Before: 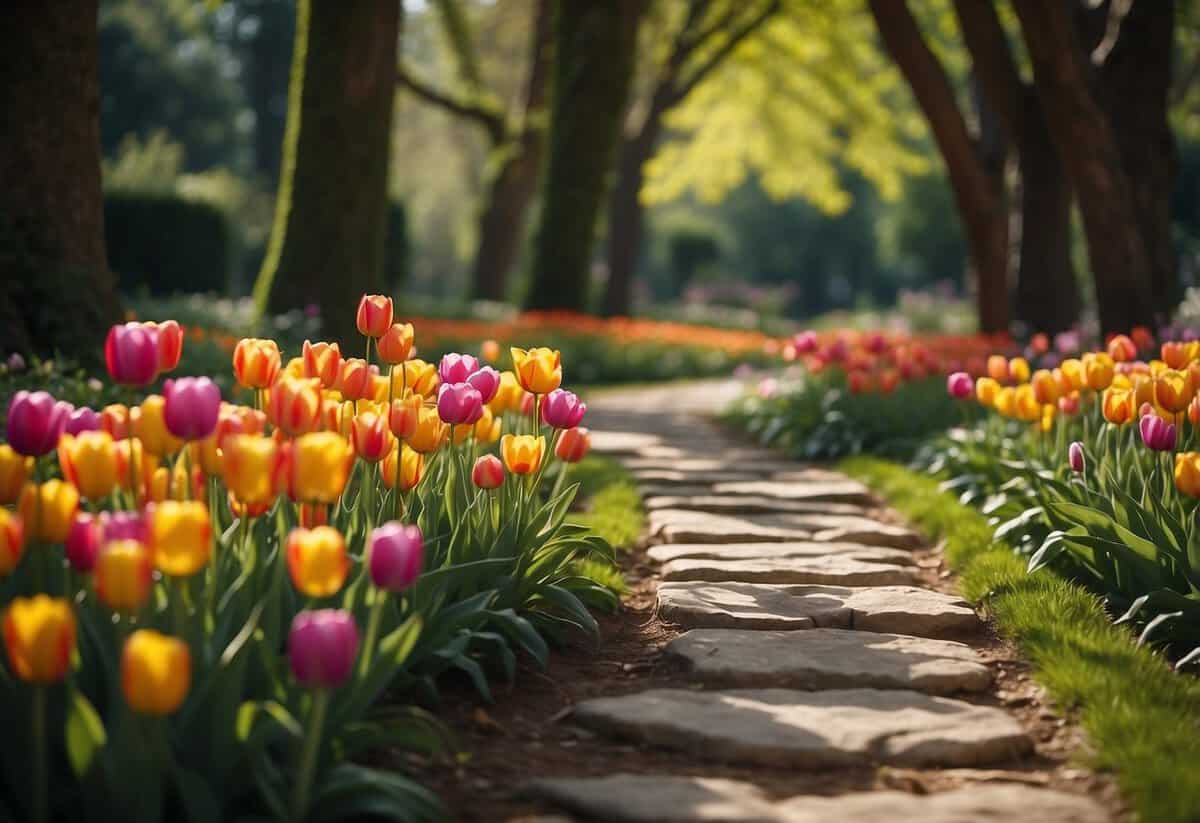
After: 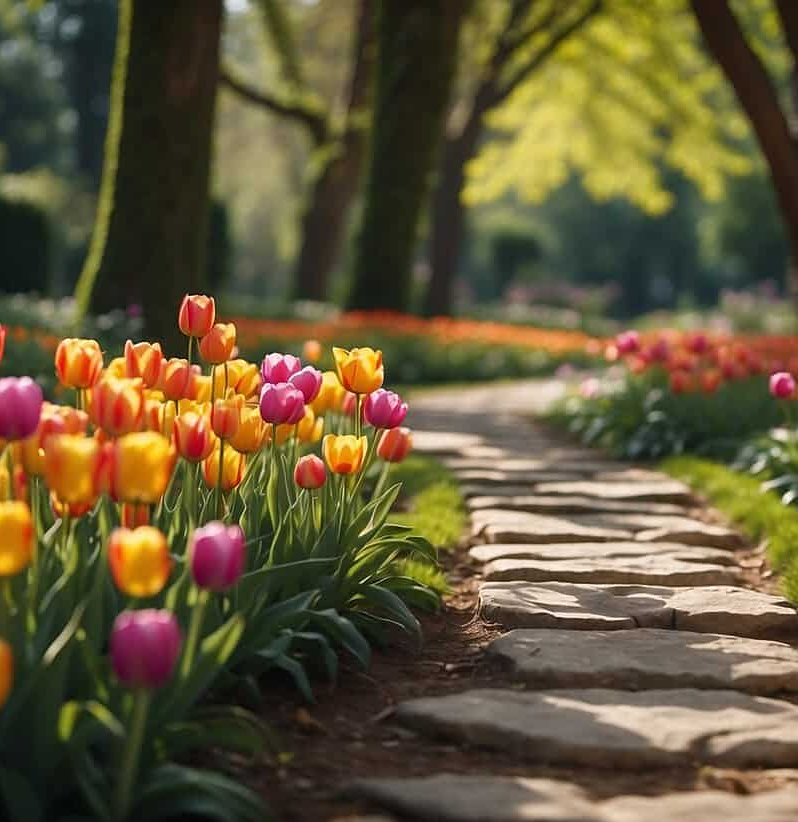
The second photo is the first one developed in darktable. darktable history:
crop and rotate: left 14.88%, right 18.579%
sharpen: amount 0.204
